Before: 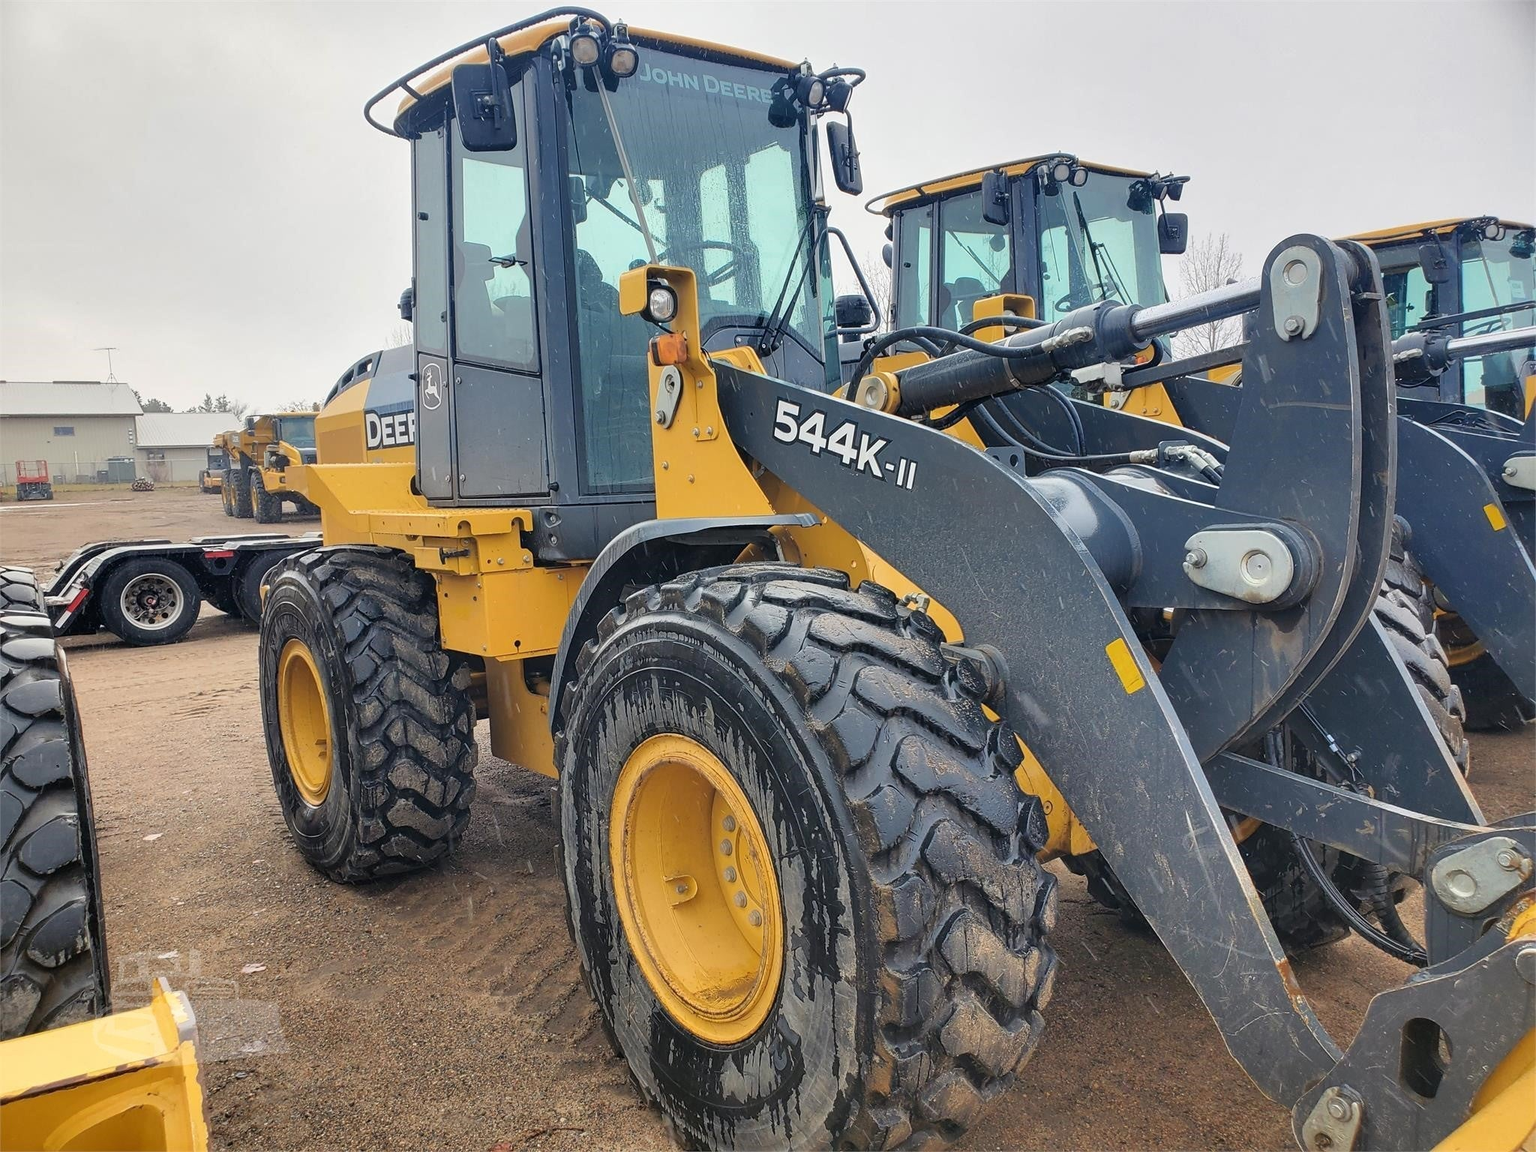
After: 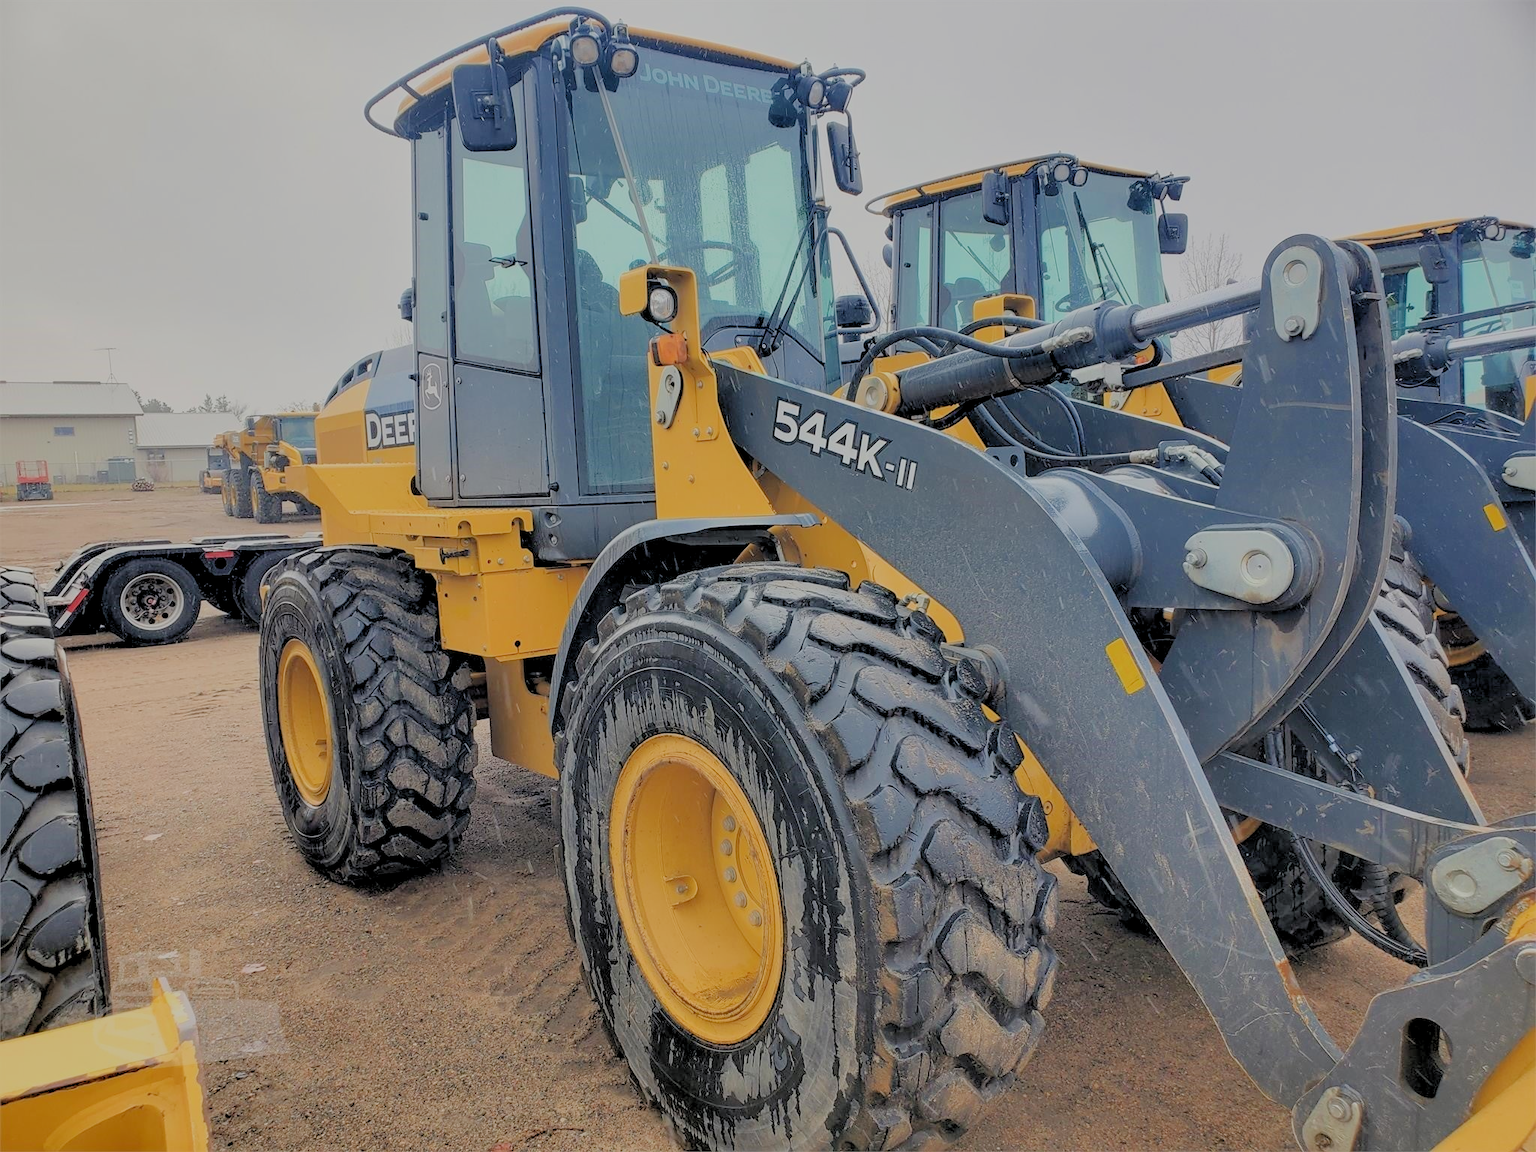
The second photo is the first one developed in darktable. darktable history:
filmic rgb: black relative exposure -8.79 EV, white relative exposure 4.98 EV, threshold 3 EV, target black luminance 0%, hardness 3.77, latitude 66.33%, contrast 0.822, shadows ↔ highlights balance 20%, color science v5 (2021), contrast in shadows safe, contrast in highlights safe, enable highlight reconstruction true
rgb levels: preserve colors sum RGB, levels [[0.038, 0.433, 0.934], [0, 0.5, 1], [0, 0.5, 1]]
